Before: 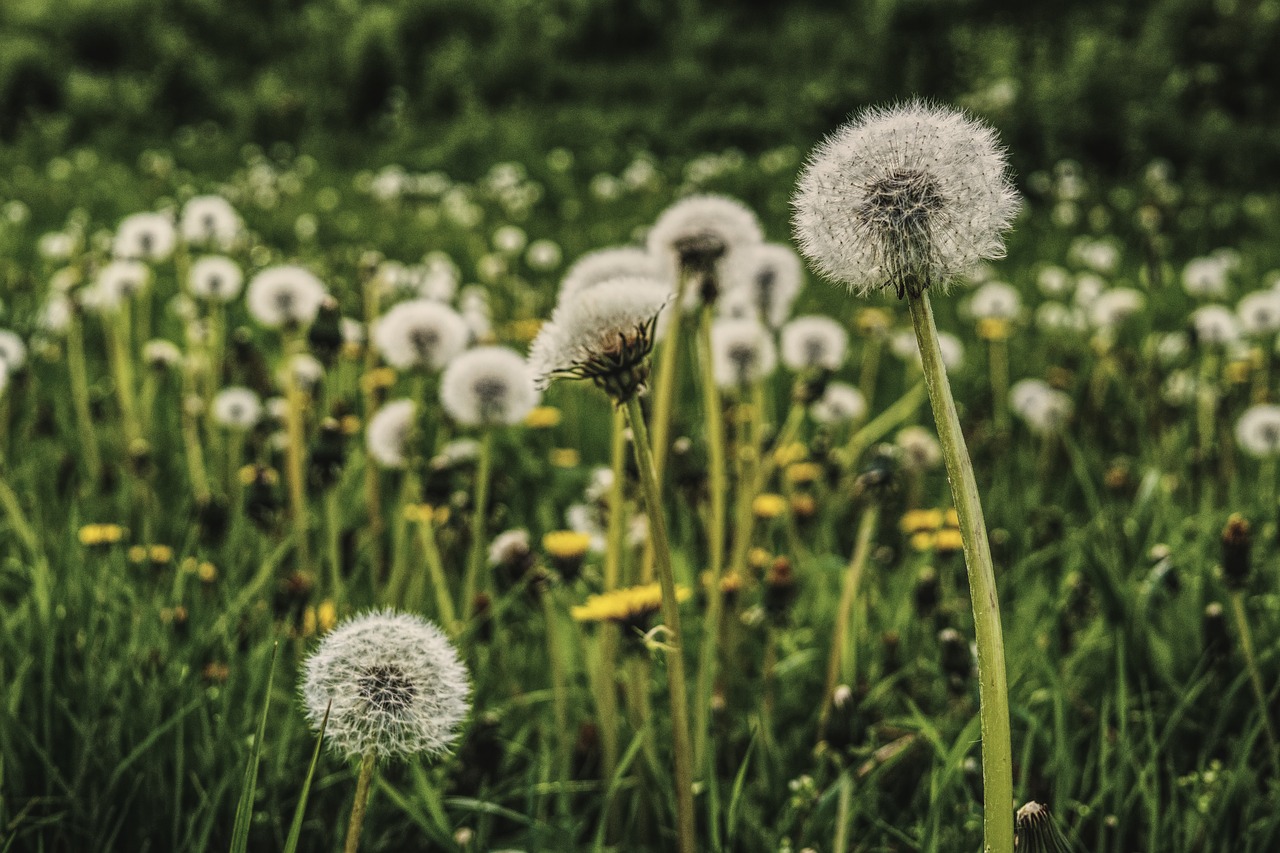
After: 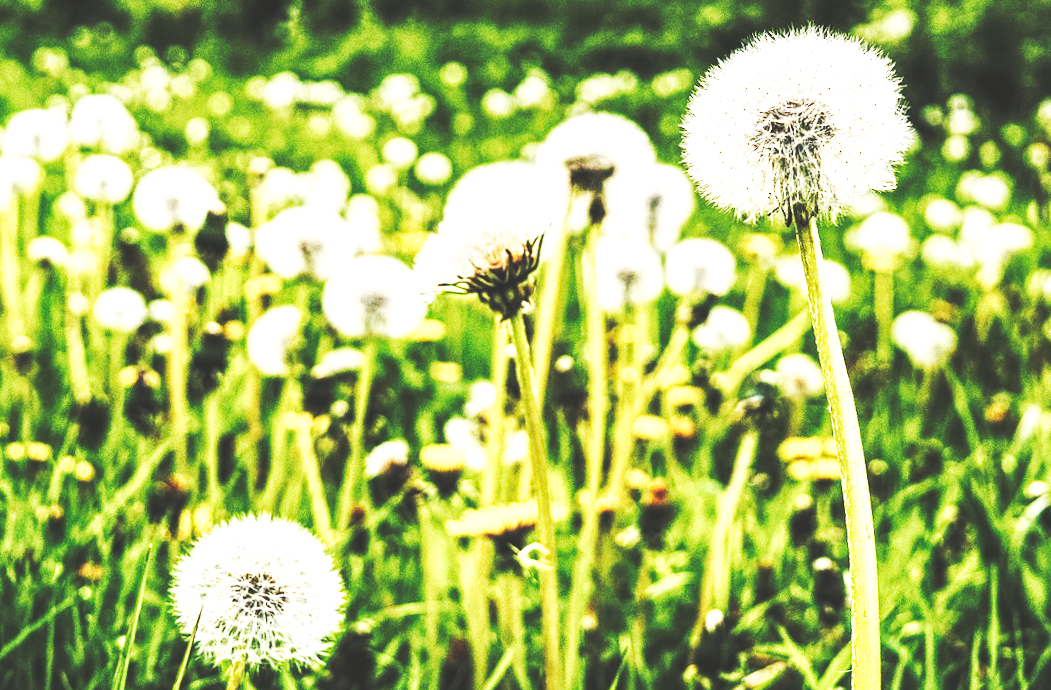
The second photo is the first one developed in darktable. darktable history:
crop and rotate: angle -3.27°, left 5.211%, top 5.211%, right 4.607%, bottom 4.607%
rotate and perspective: rotation -1°, crop left 0.011, crop right 0.989, crop top 0.025, crop bottom 0.975
base curve: curves: ch0 [(0, 0.015) (0.085, 0.116) (0.134, 0.298) (0.19, 0.545) (0.296, 0.764) (0.599, 0.982) (1, 1)], preserve colors none
exposure: black level correction 0, exposure 1.2 EV, compensate exposure bias true, compensate highlight preservation false
